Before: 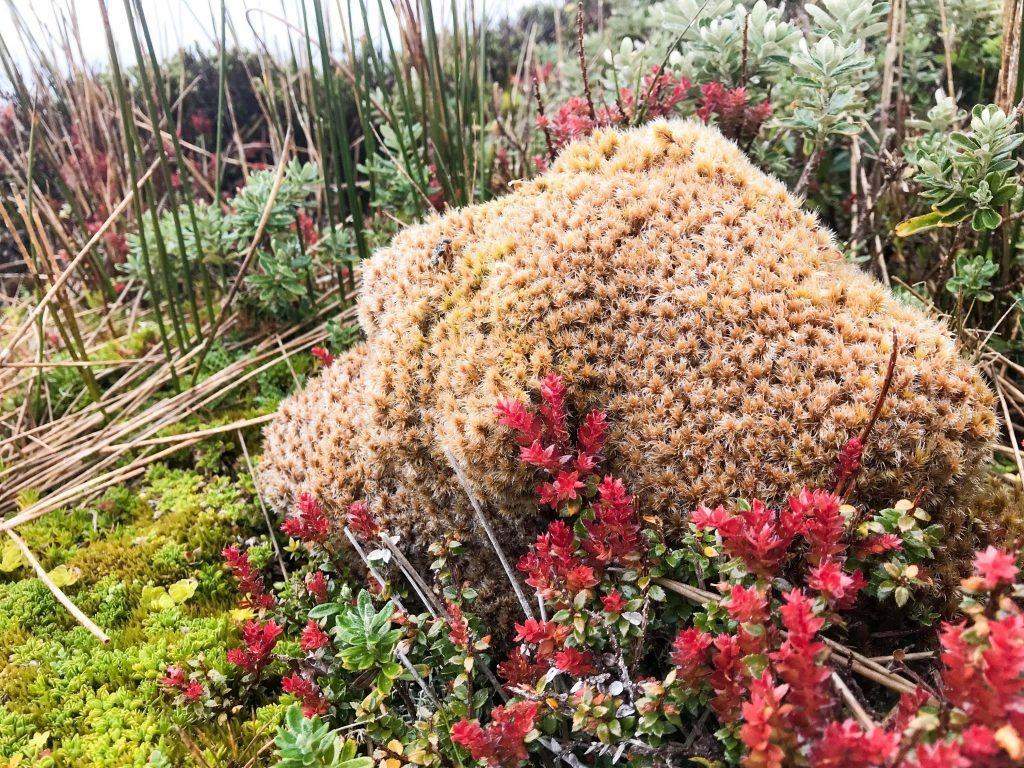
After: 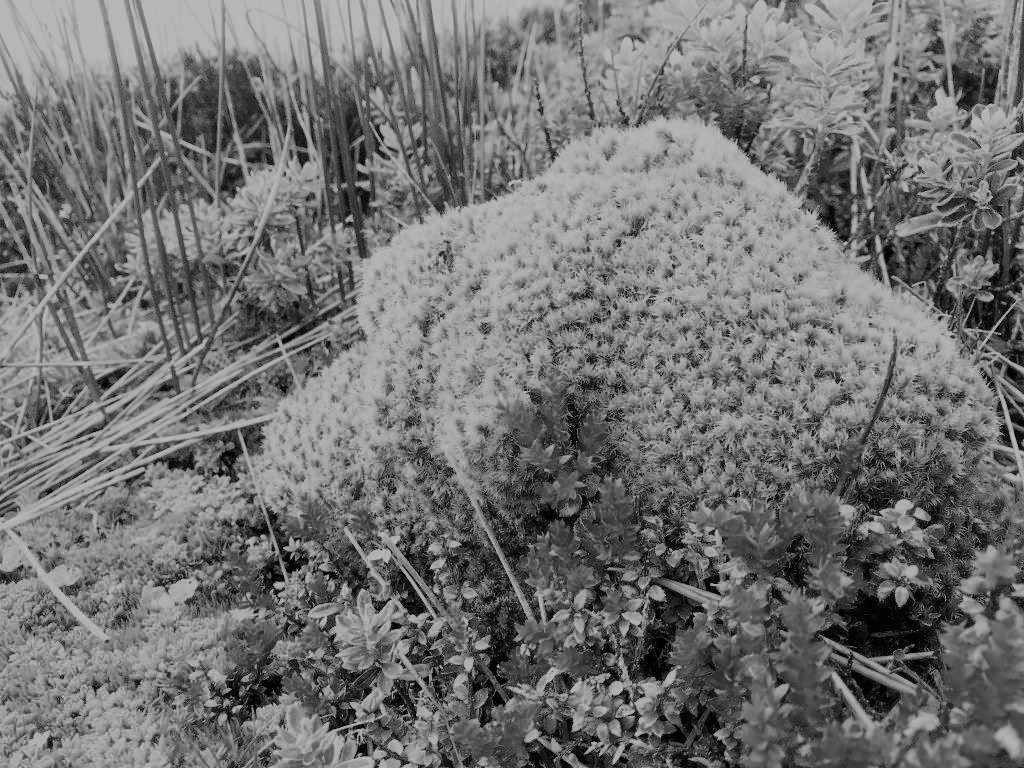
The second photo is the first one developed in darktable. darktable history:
monochrome: on, module defaults
filmic rgb: white relative exposure 8 EV, threshold 3 EV, hardness 2.44, latitude 10.07%, contrast 0.72, highlights saturation mix 10%, shadows ↔ highlights balance 1.38%, color science v4 (2020), enable highlight reconstruction true
